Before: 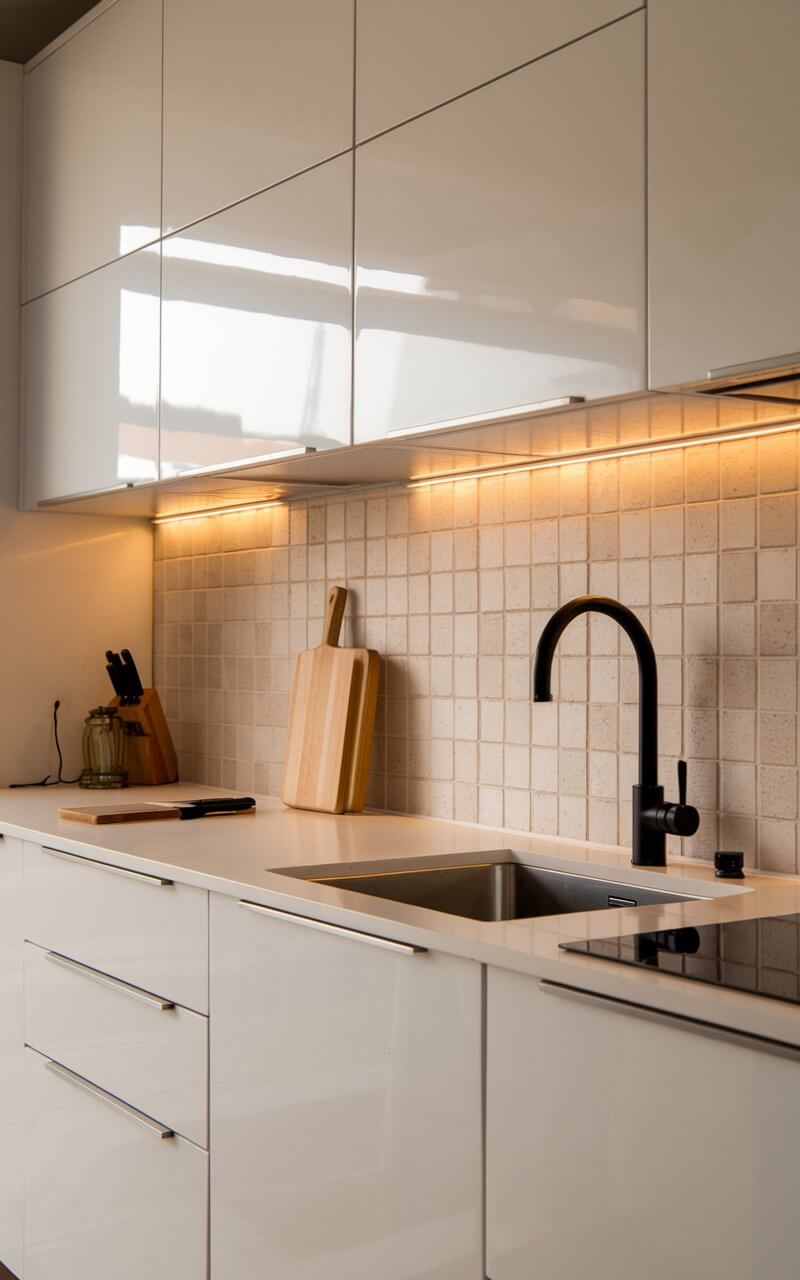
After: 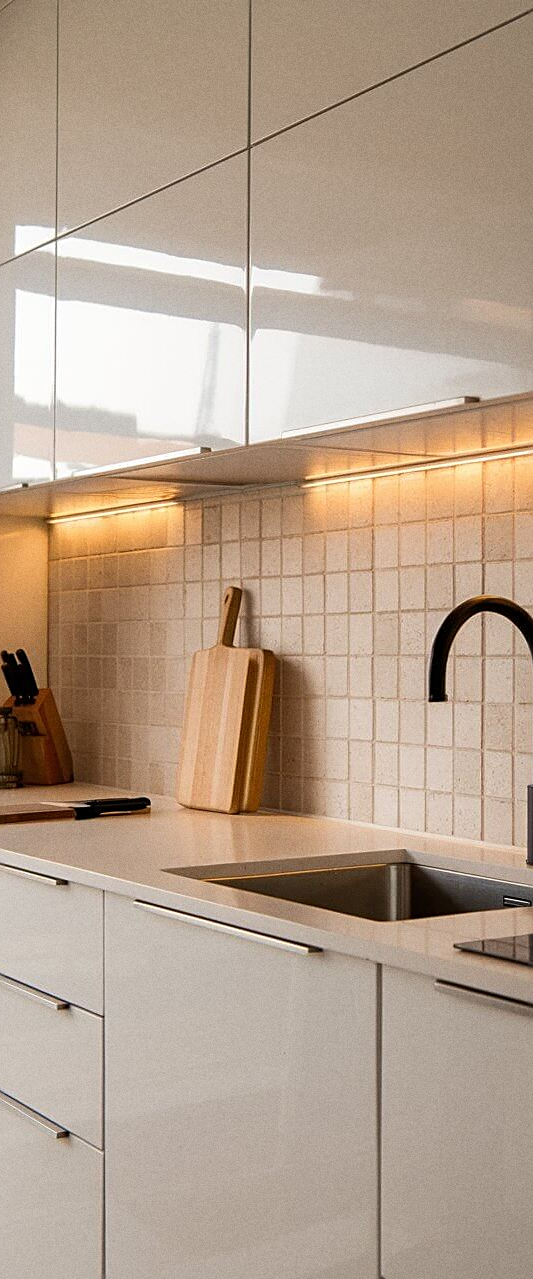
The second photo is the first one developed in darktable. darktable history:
grain: coarseness 0.09 ISO
sharpen: on, module defaults
crop and rotate: left 13.342%, right 19.991%
